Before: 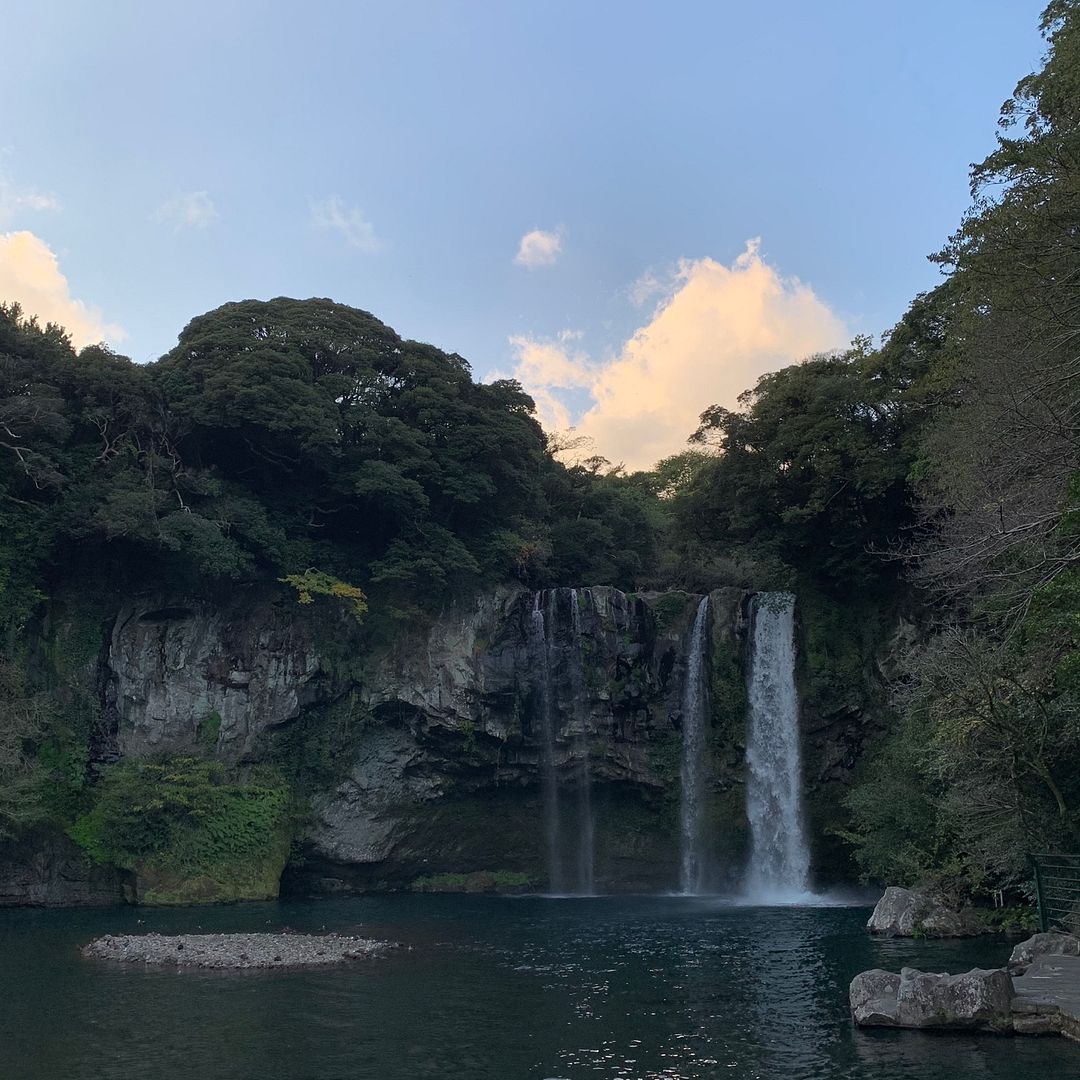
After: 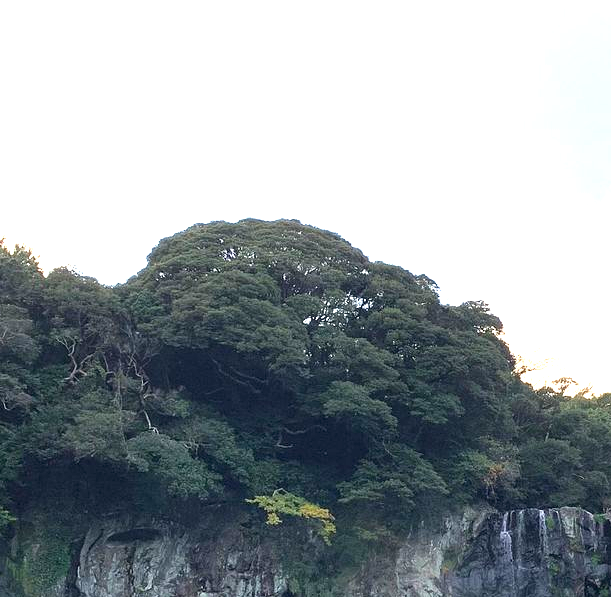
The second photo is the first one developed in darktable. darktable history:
exposure: black level correction 0, exposure 1.753 EV, compensate highlight preservation false
crop and rotate: left 3.02%, top 7.406%, right 40.392%, bottom 37.242%
